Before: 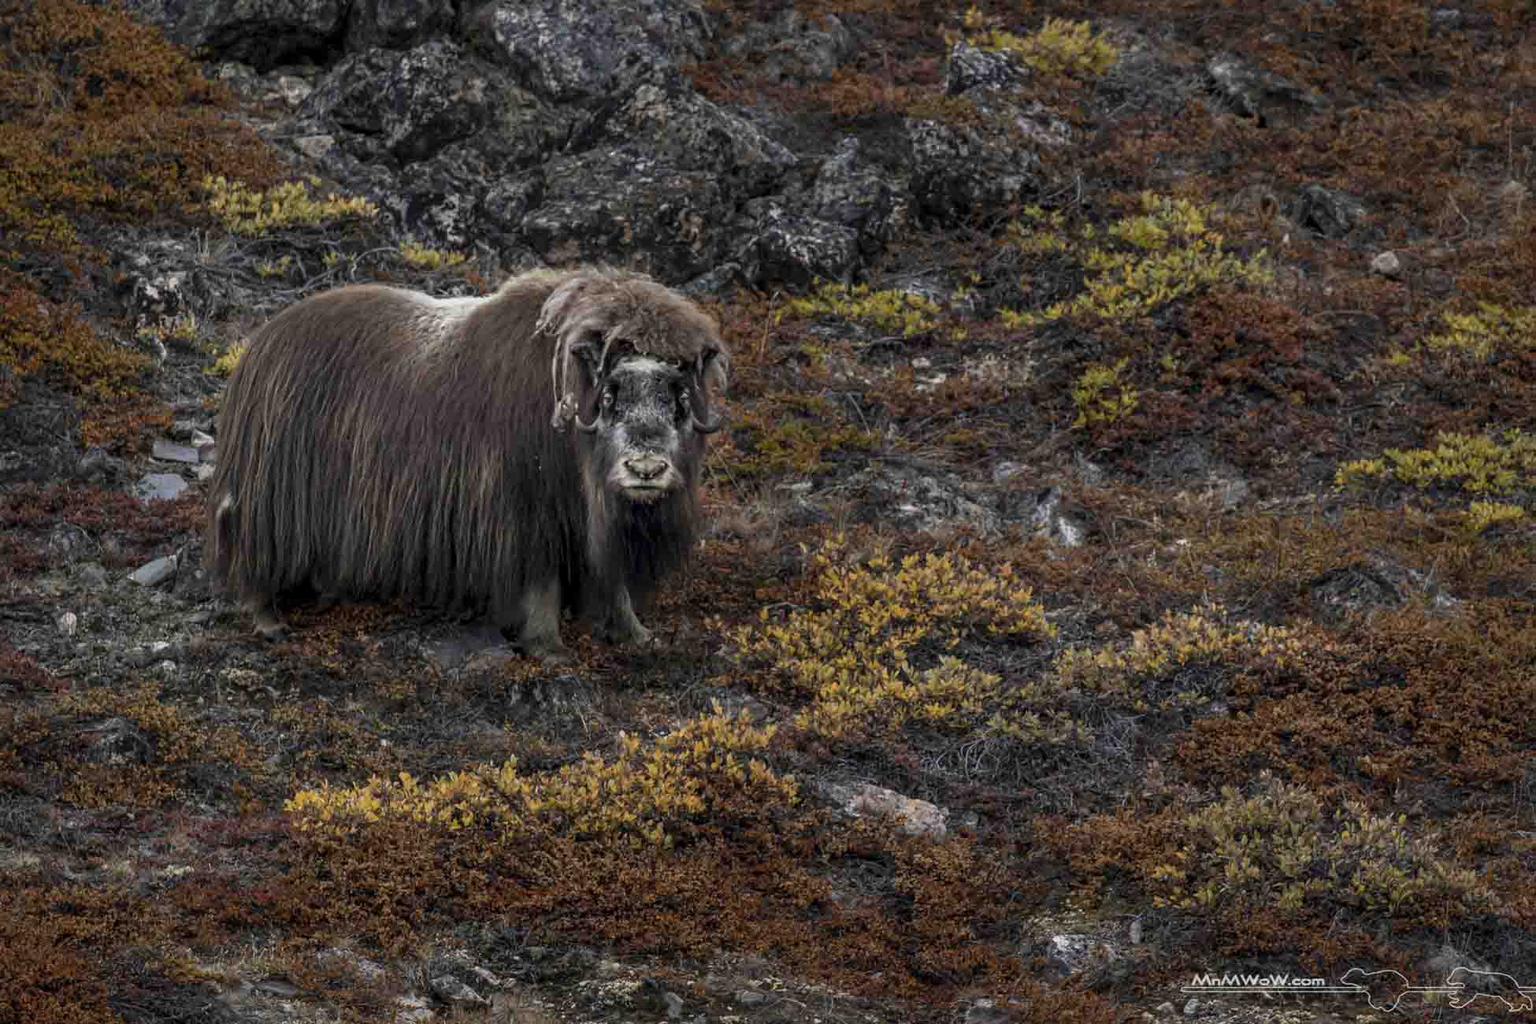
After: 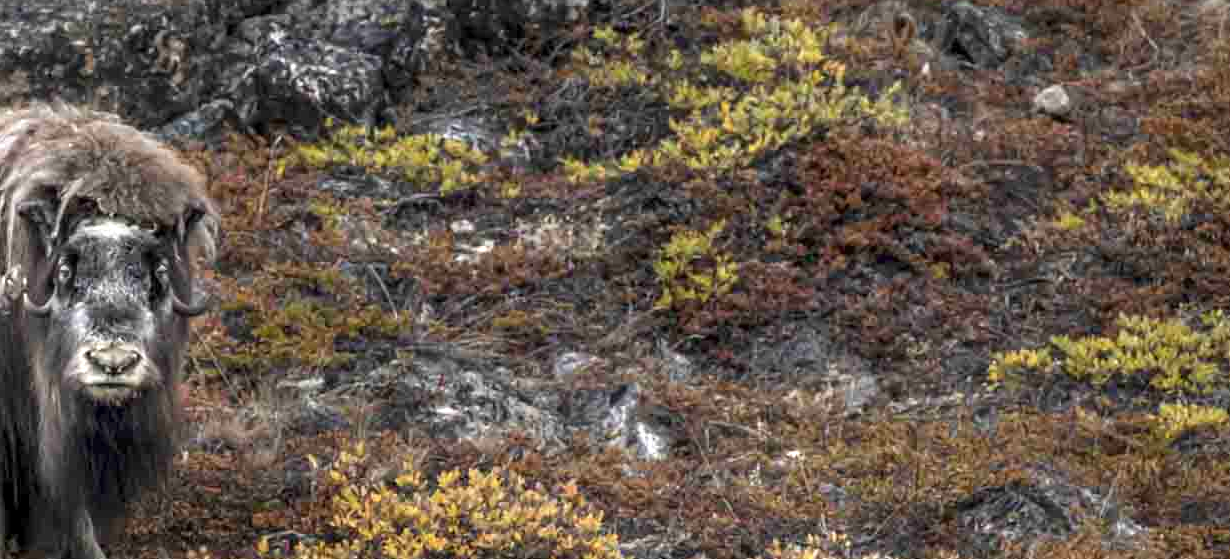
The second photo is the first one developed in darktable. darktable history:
exposure: exposure 1.001 EV, compensate exposure bias true, compensate highlight preservation false
crop: left 36.272%, top 18.028%, right 0.601%, bottom 38.939%
